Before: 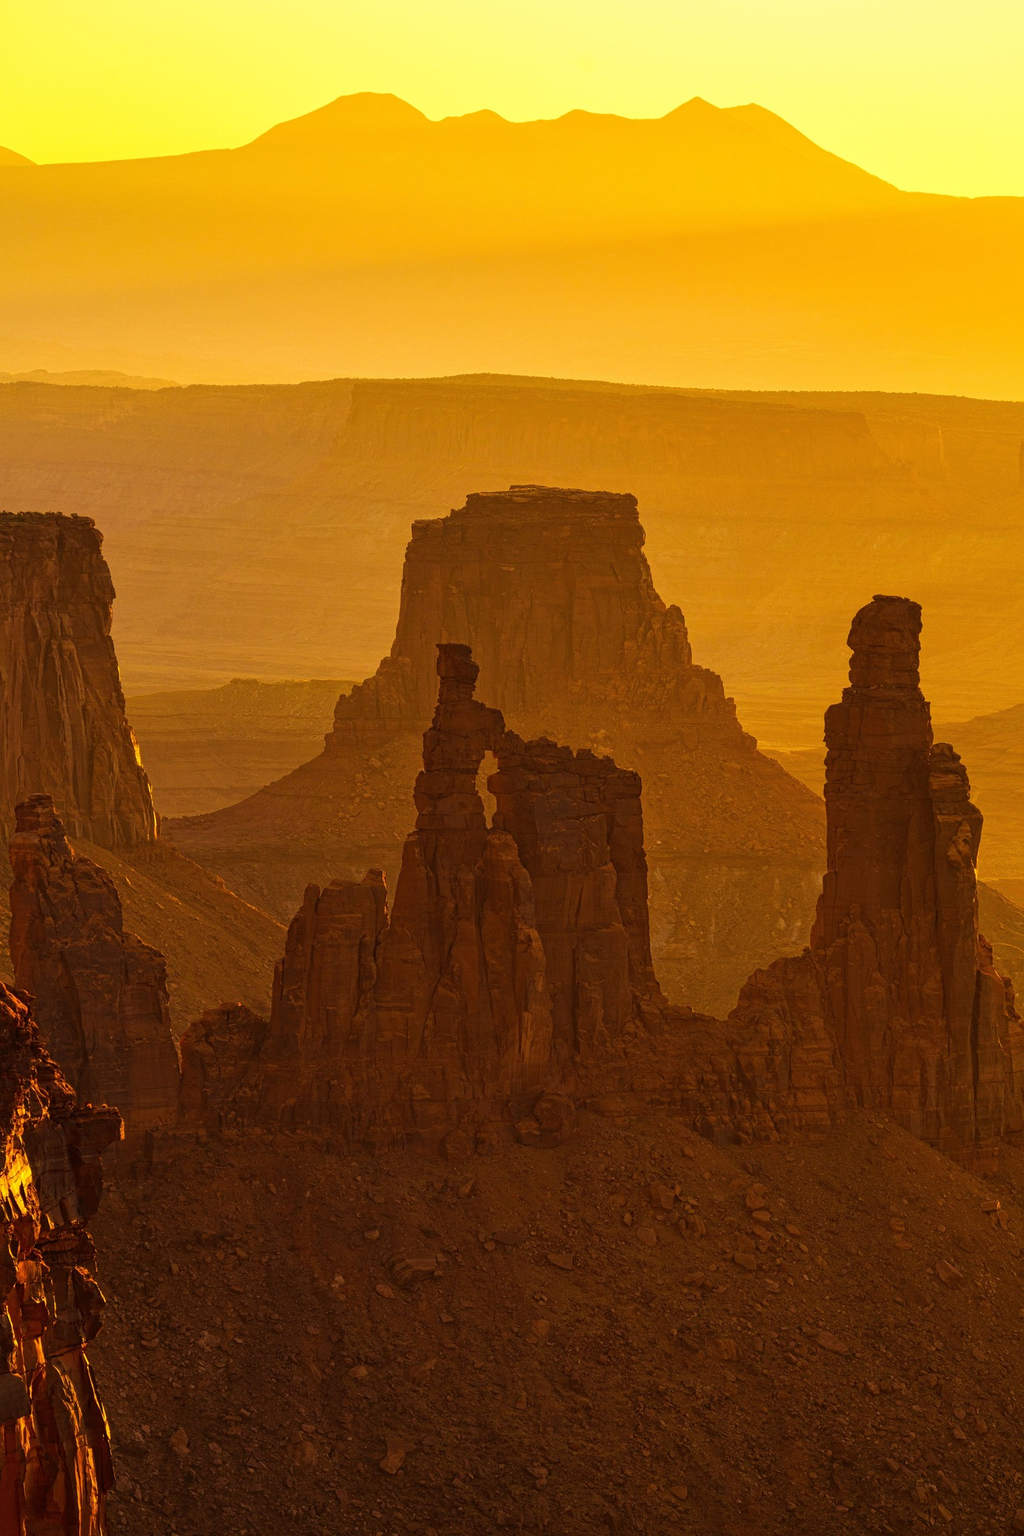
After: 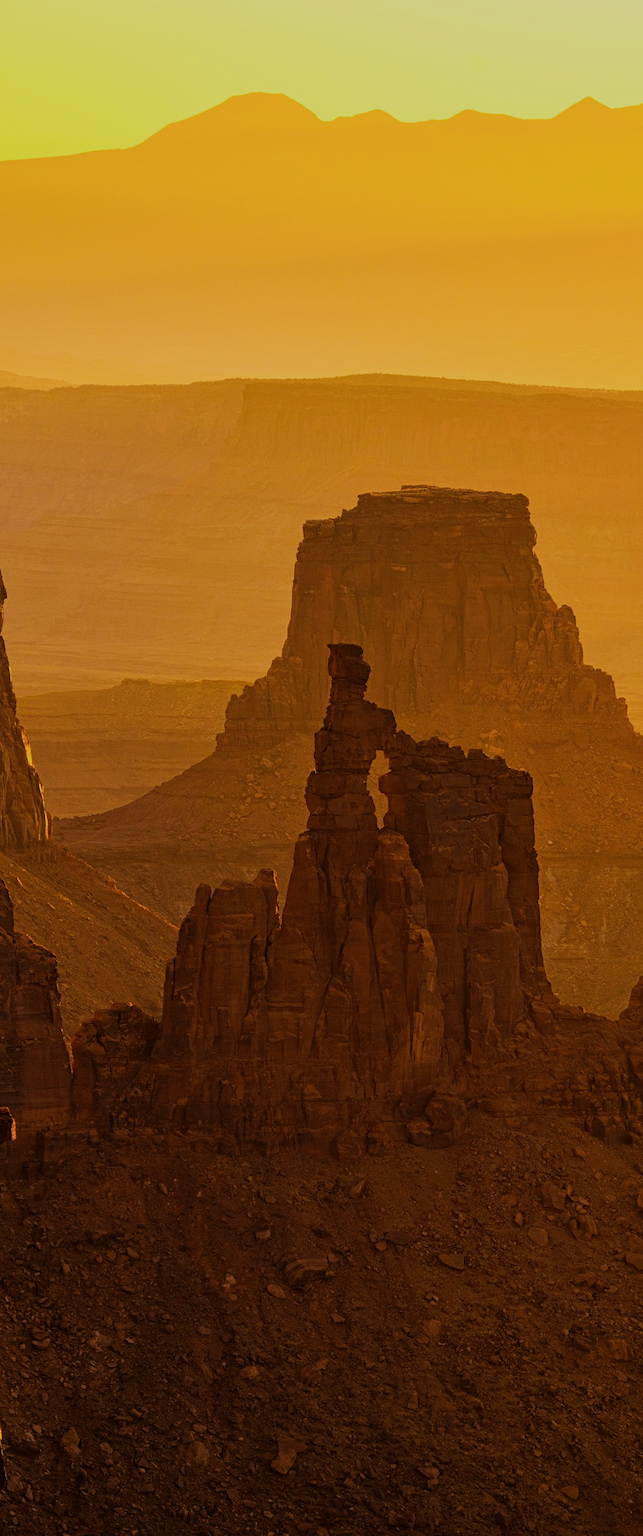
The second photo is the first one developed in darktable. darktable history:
crop: left 10.644%, right 26.528%
filmic rgb: black relative exposure -7.15 EV, white relative exposure 5.36 EV, hardness 3.02
